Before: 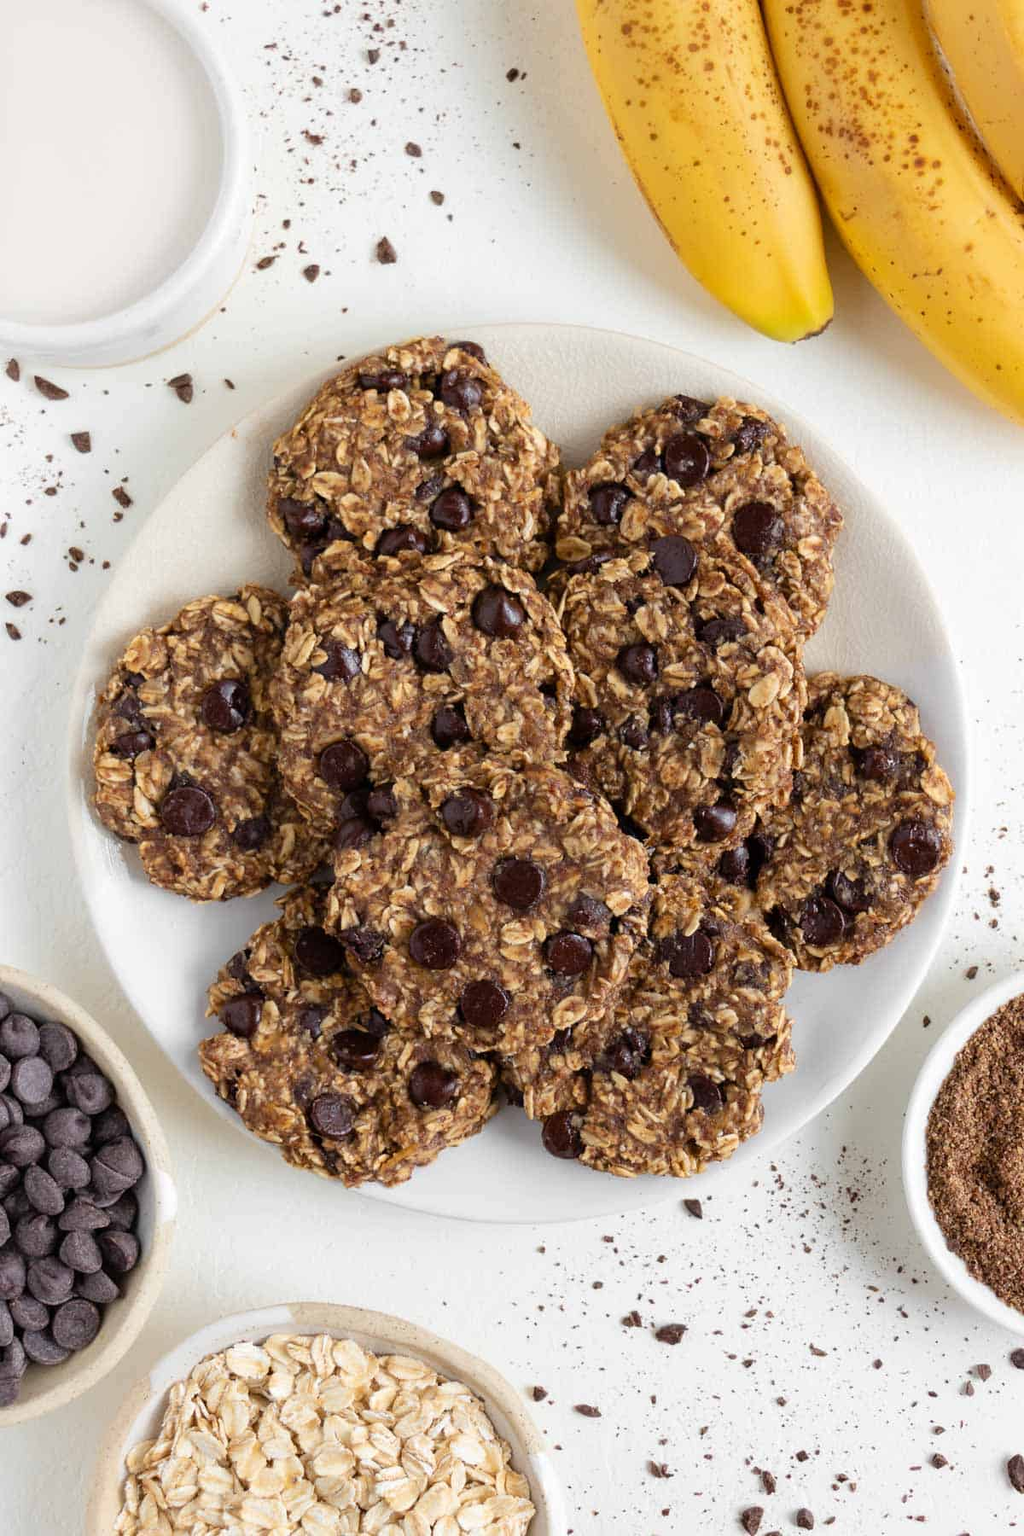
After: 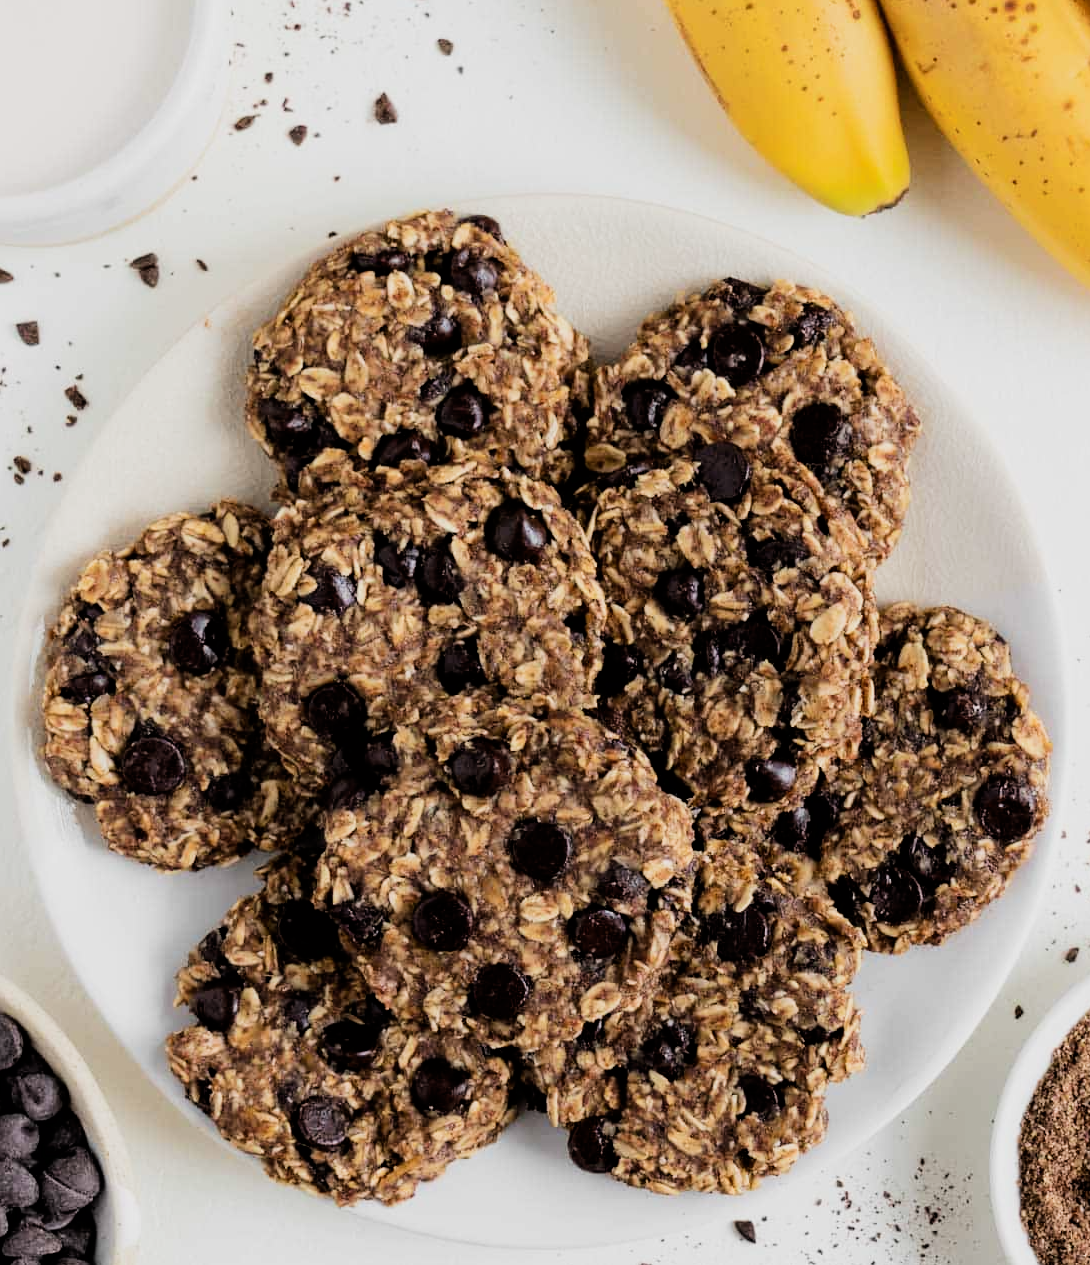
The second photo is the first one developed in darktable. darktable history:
crop: left 5.596%, top 10.314%, right 3.534%, bottom 19.395%
filmic rgb: black relative exposure -5 EV, hardness 2.88, contrast 1.4, highlights saturation mix -30%
